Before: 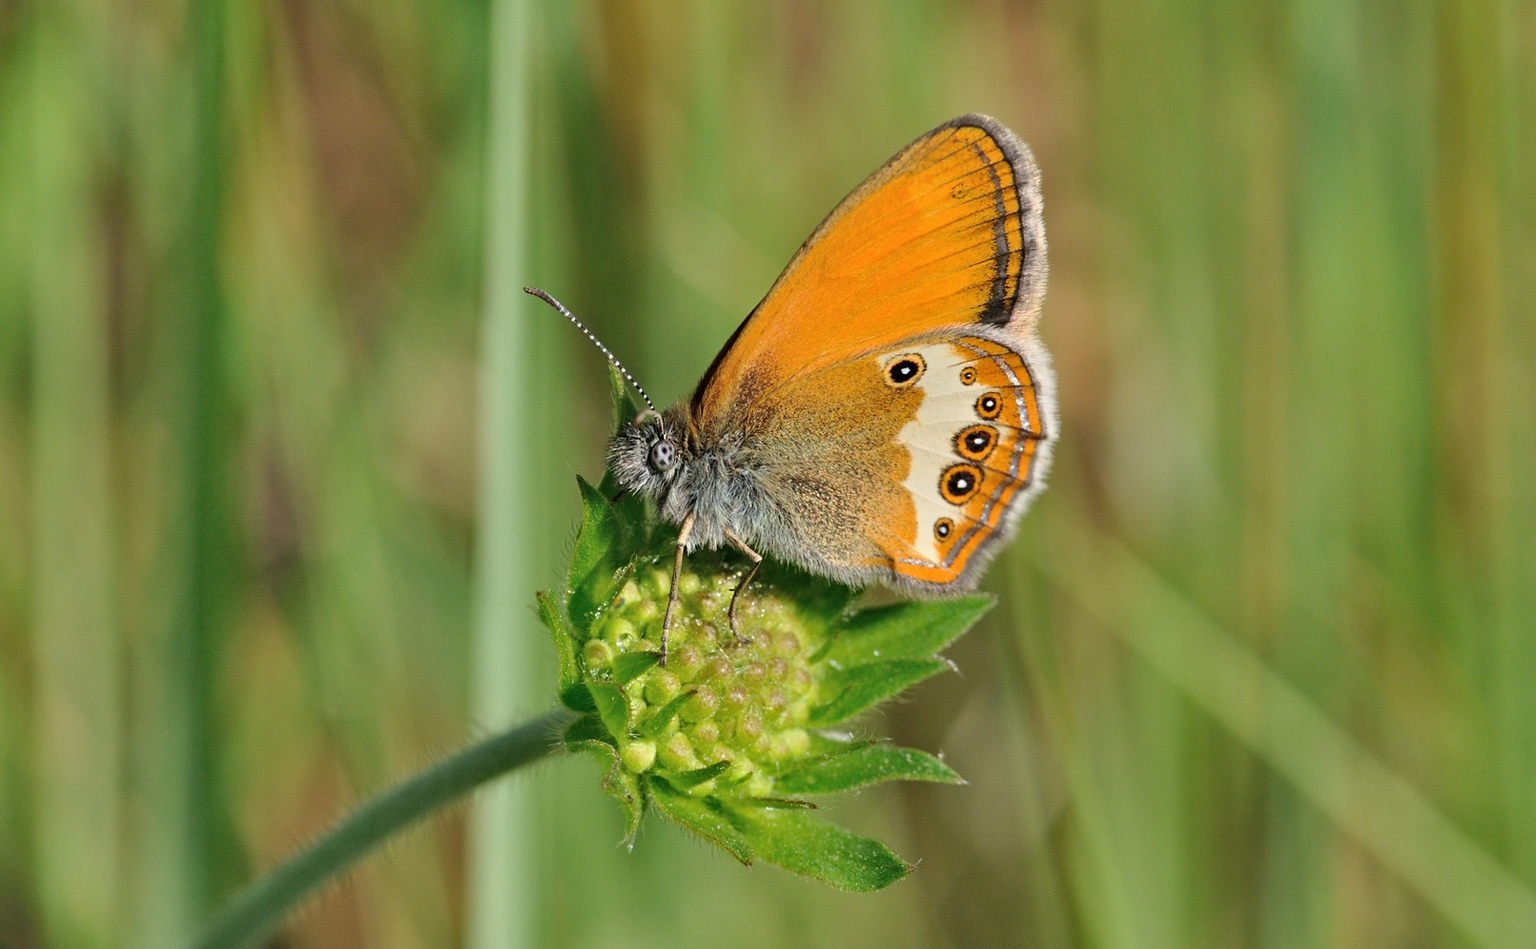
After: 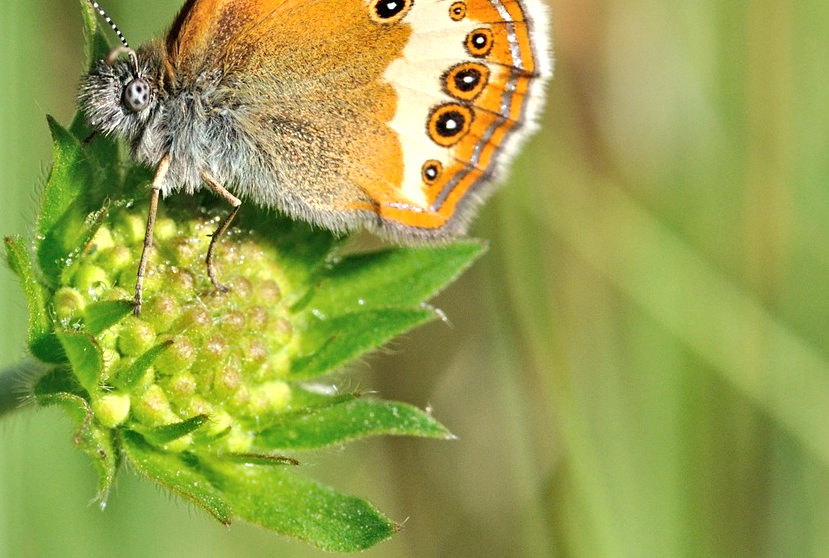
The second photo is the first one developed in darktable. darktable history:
exposure: exposure 0.6 EV, compensate highlight preservation false
crop: left 34.647%, top 38.494%, right 13.835%, bottom 5.383%
